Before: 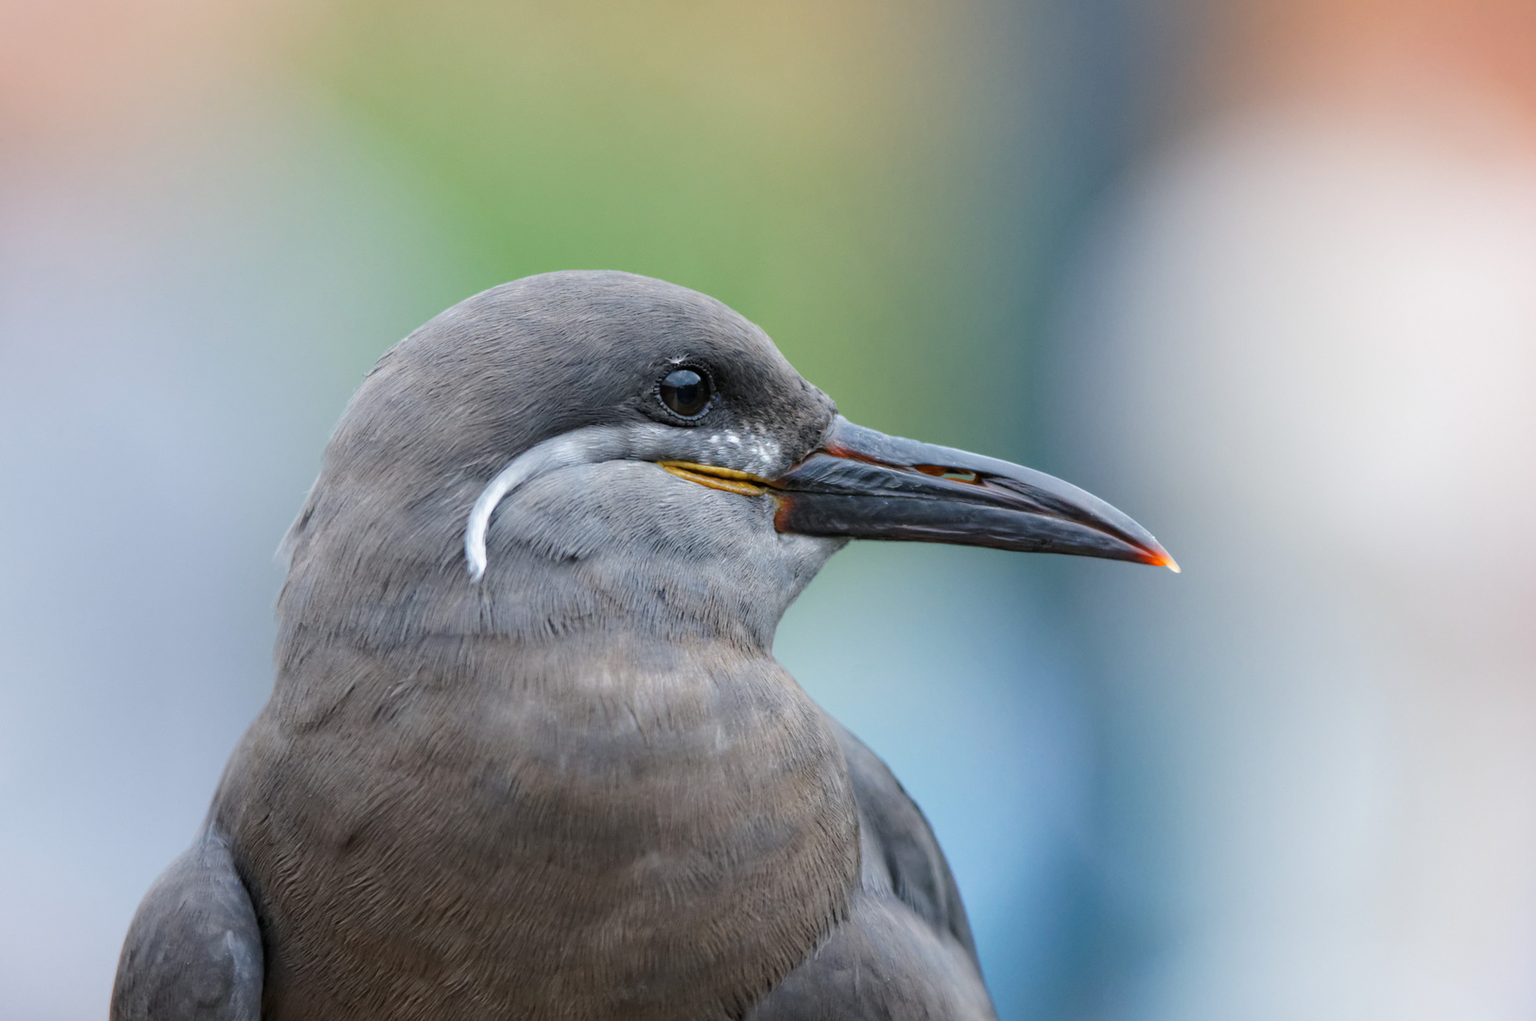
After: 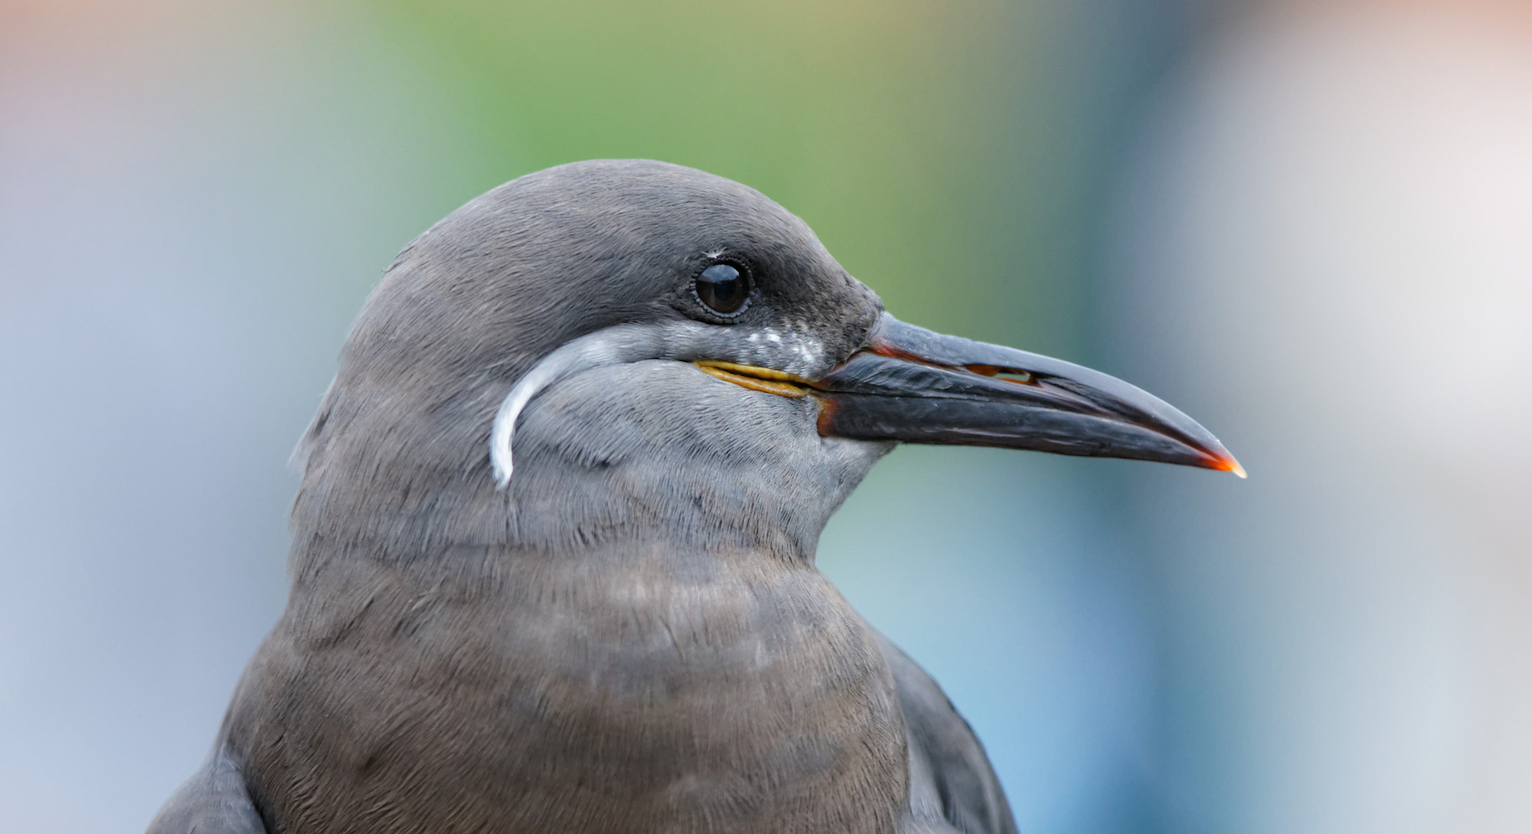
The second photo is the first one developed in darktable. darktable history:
crop and rotate: angle 0.096°, top 11.689%, right 5.436%, bottom 10.825%
